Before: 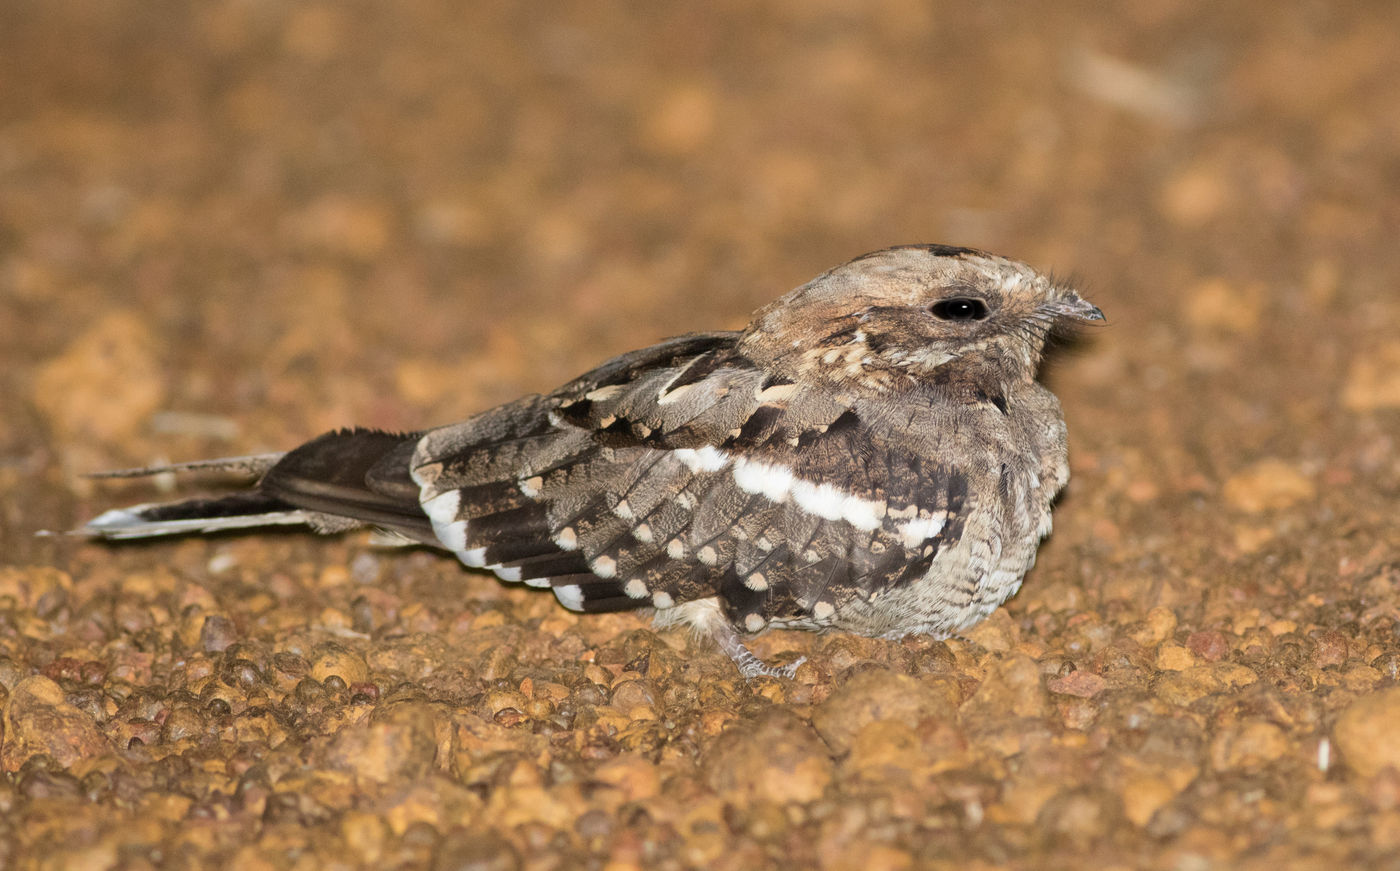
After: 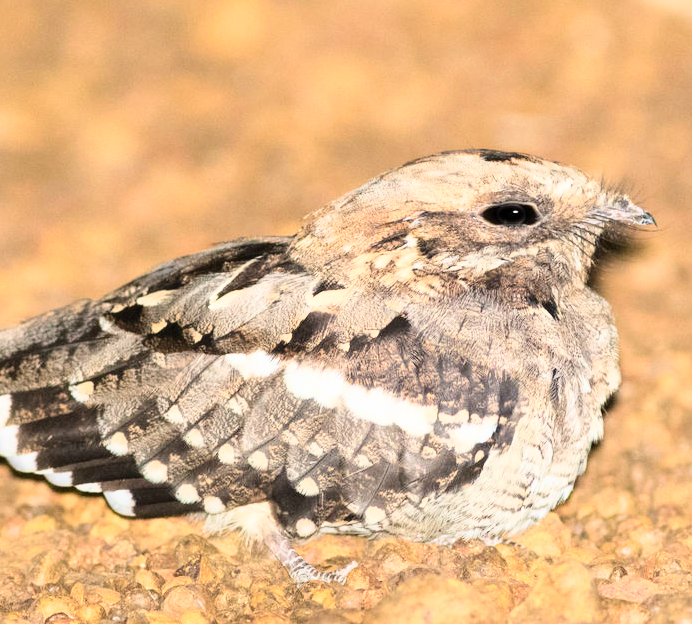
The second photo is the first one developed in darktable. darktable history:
base curve: curves: ch0 [(0, 0) (0.018, 0.026) (0.143, 0.37) (0.33, 0.731) (0.458, 0.853) (0.735, 0.965) (0.905, 0.986) (1, 1)]
crop: left 32.099%, top 10.956%, right 18.409%, bottom 17.316%
